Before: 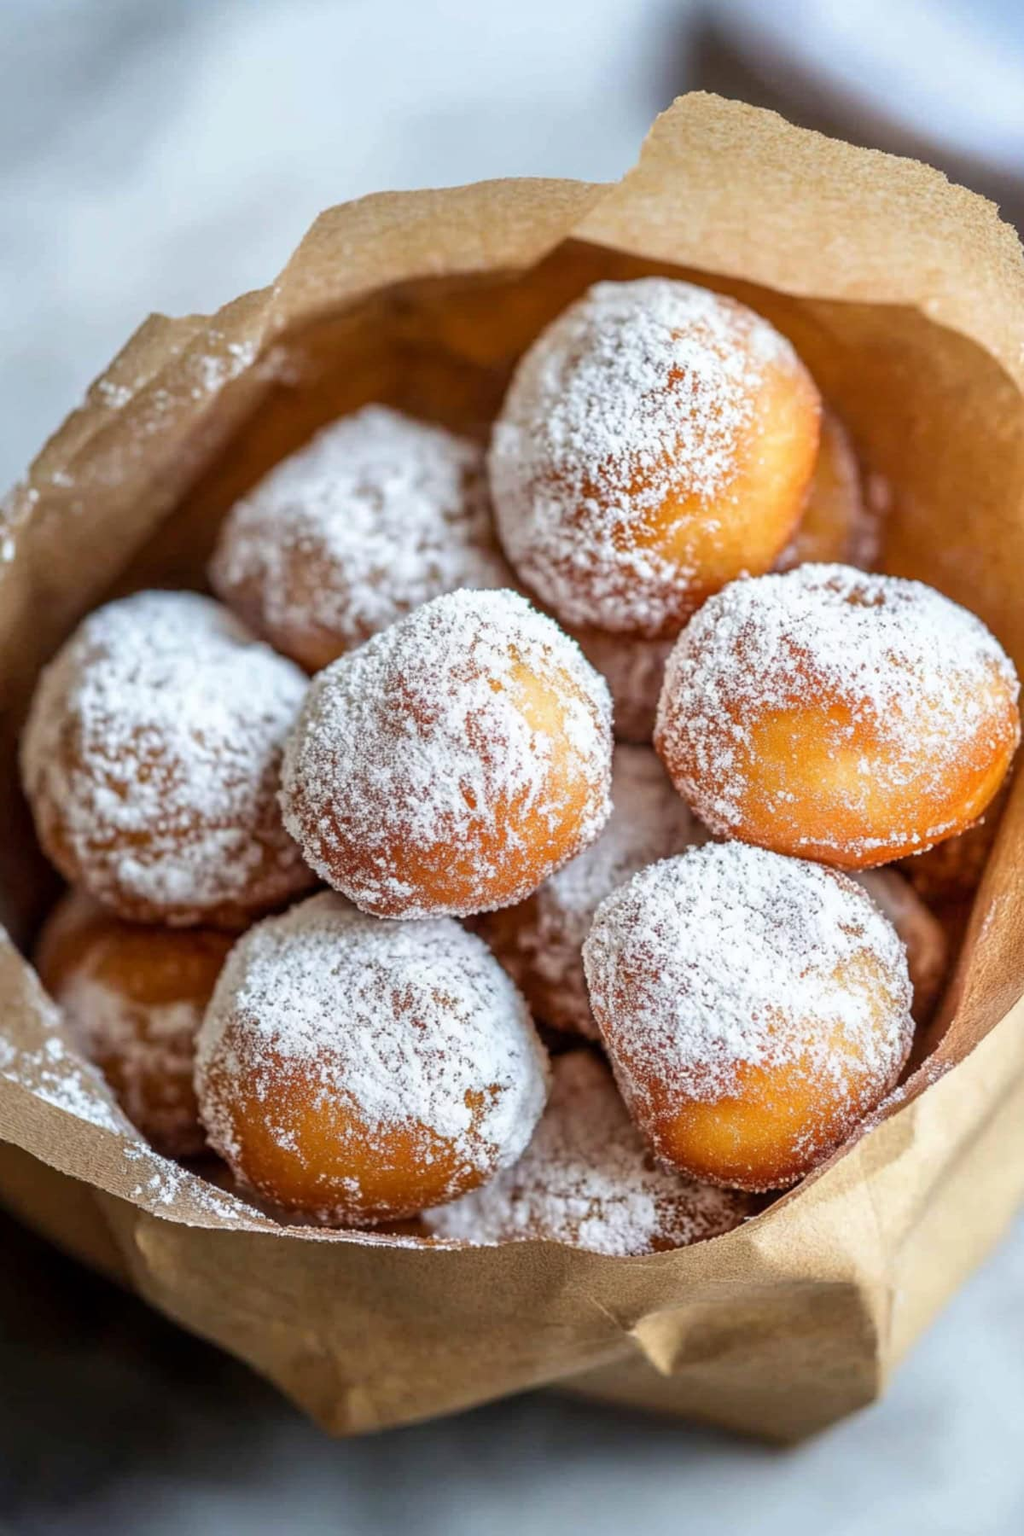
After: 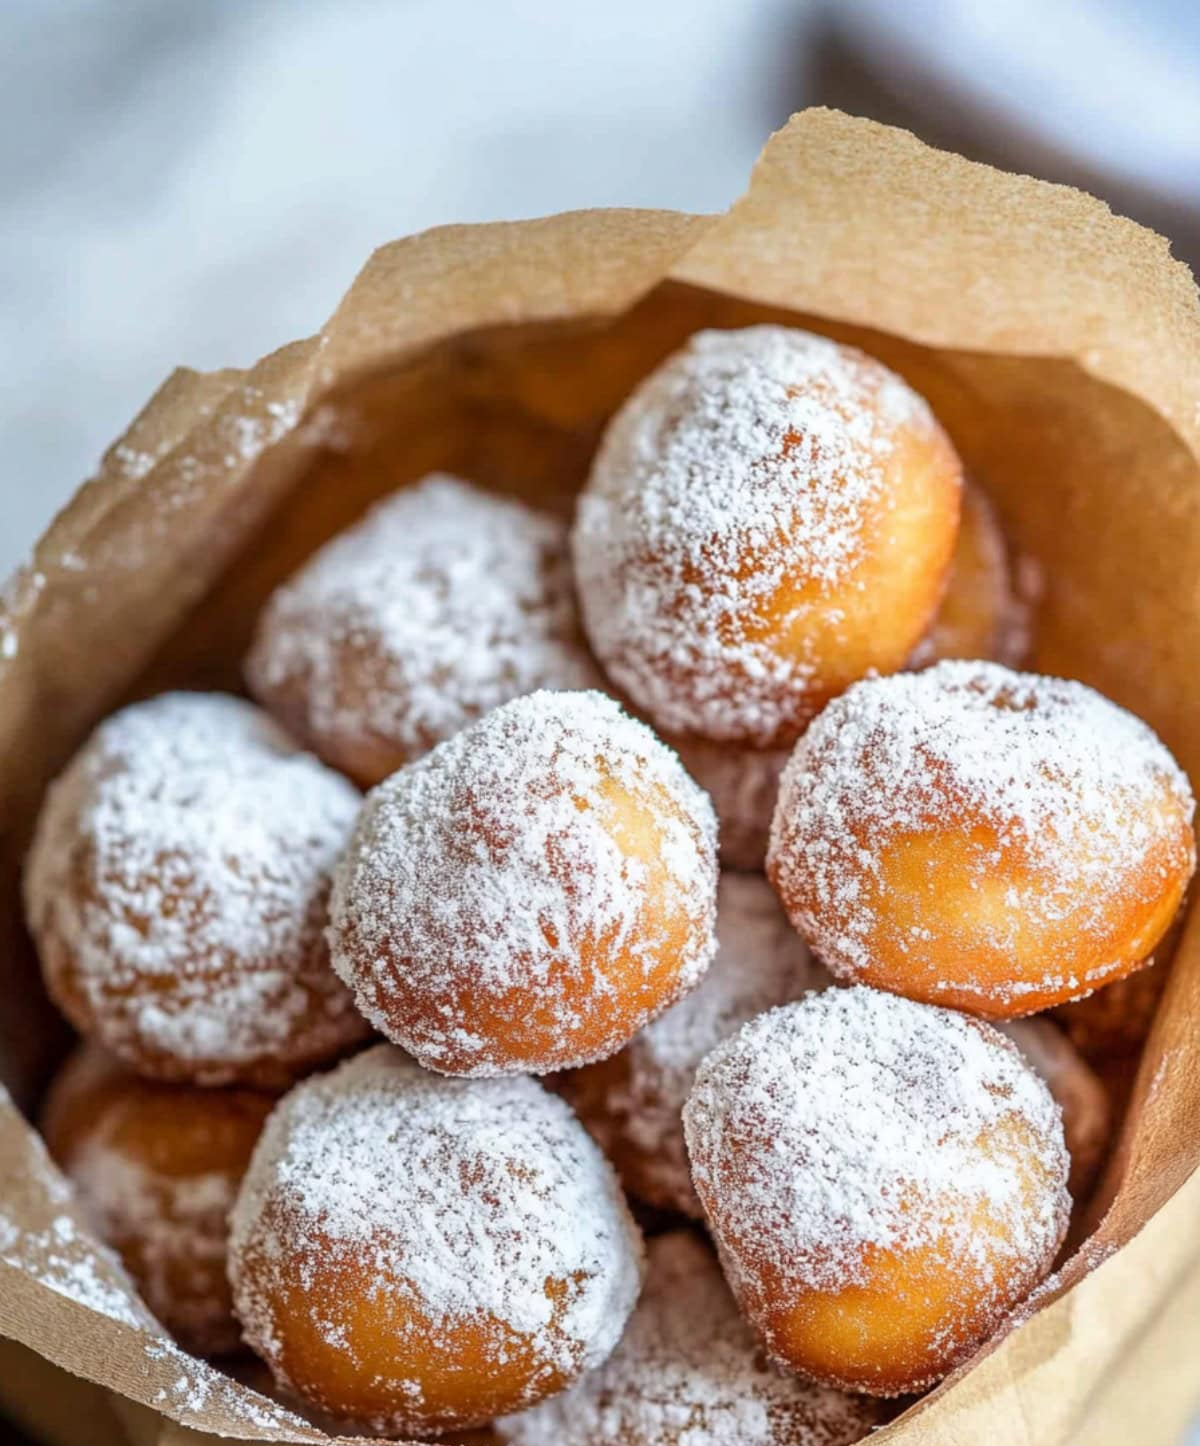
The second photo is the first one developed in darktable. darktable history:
crop: bottom 19.632%
